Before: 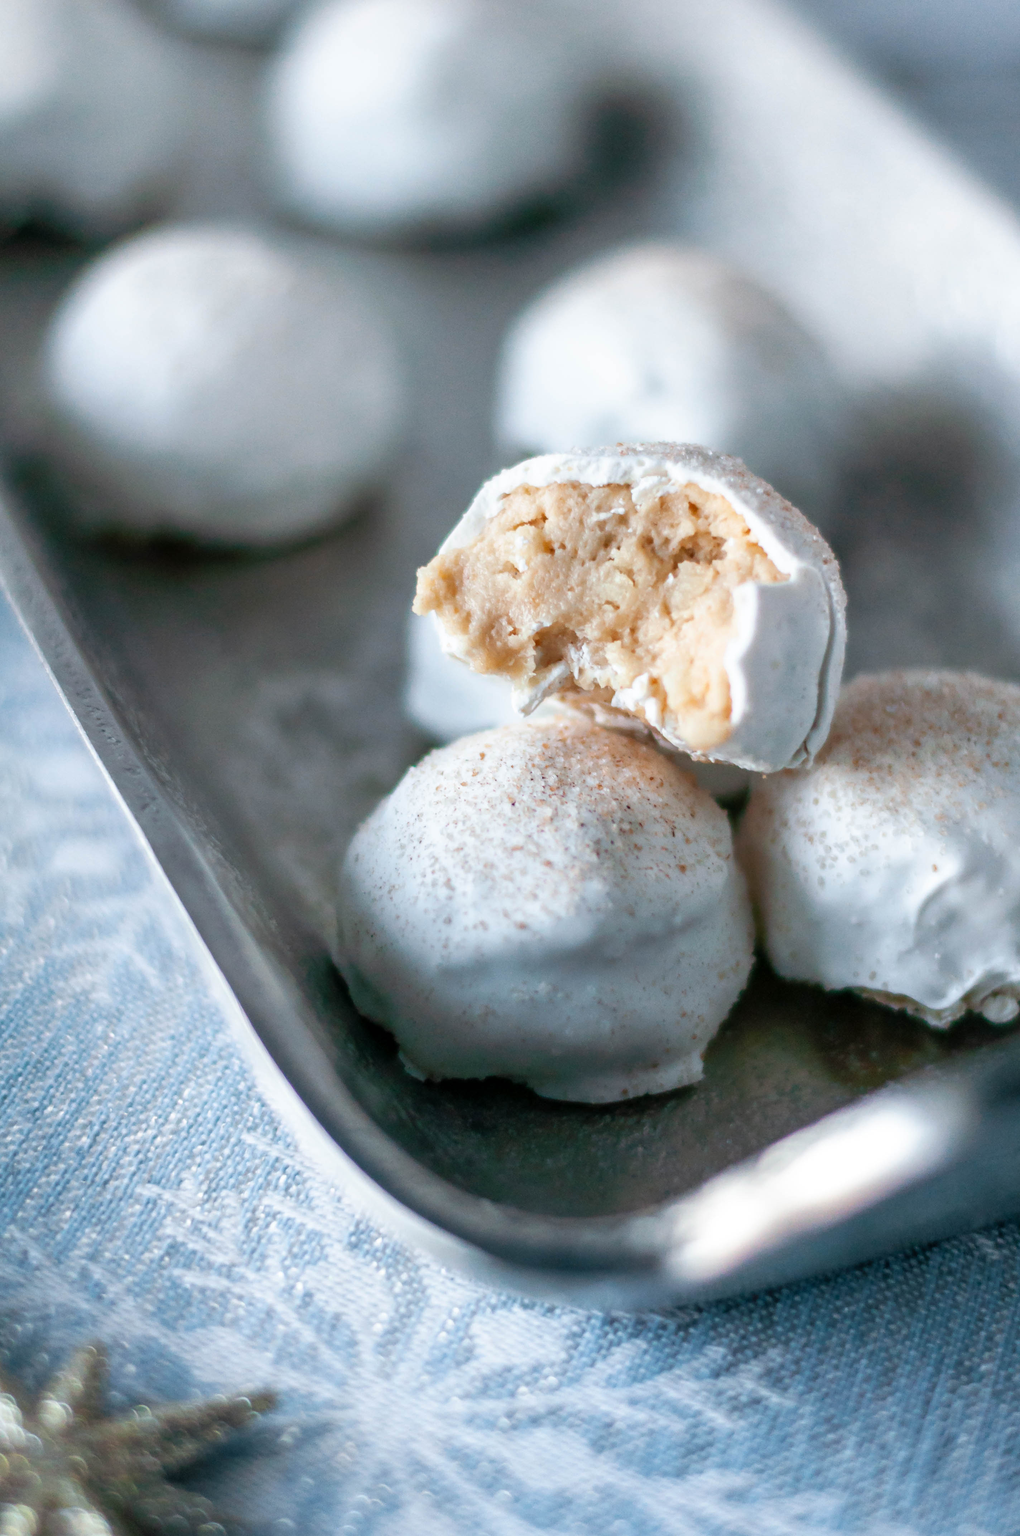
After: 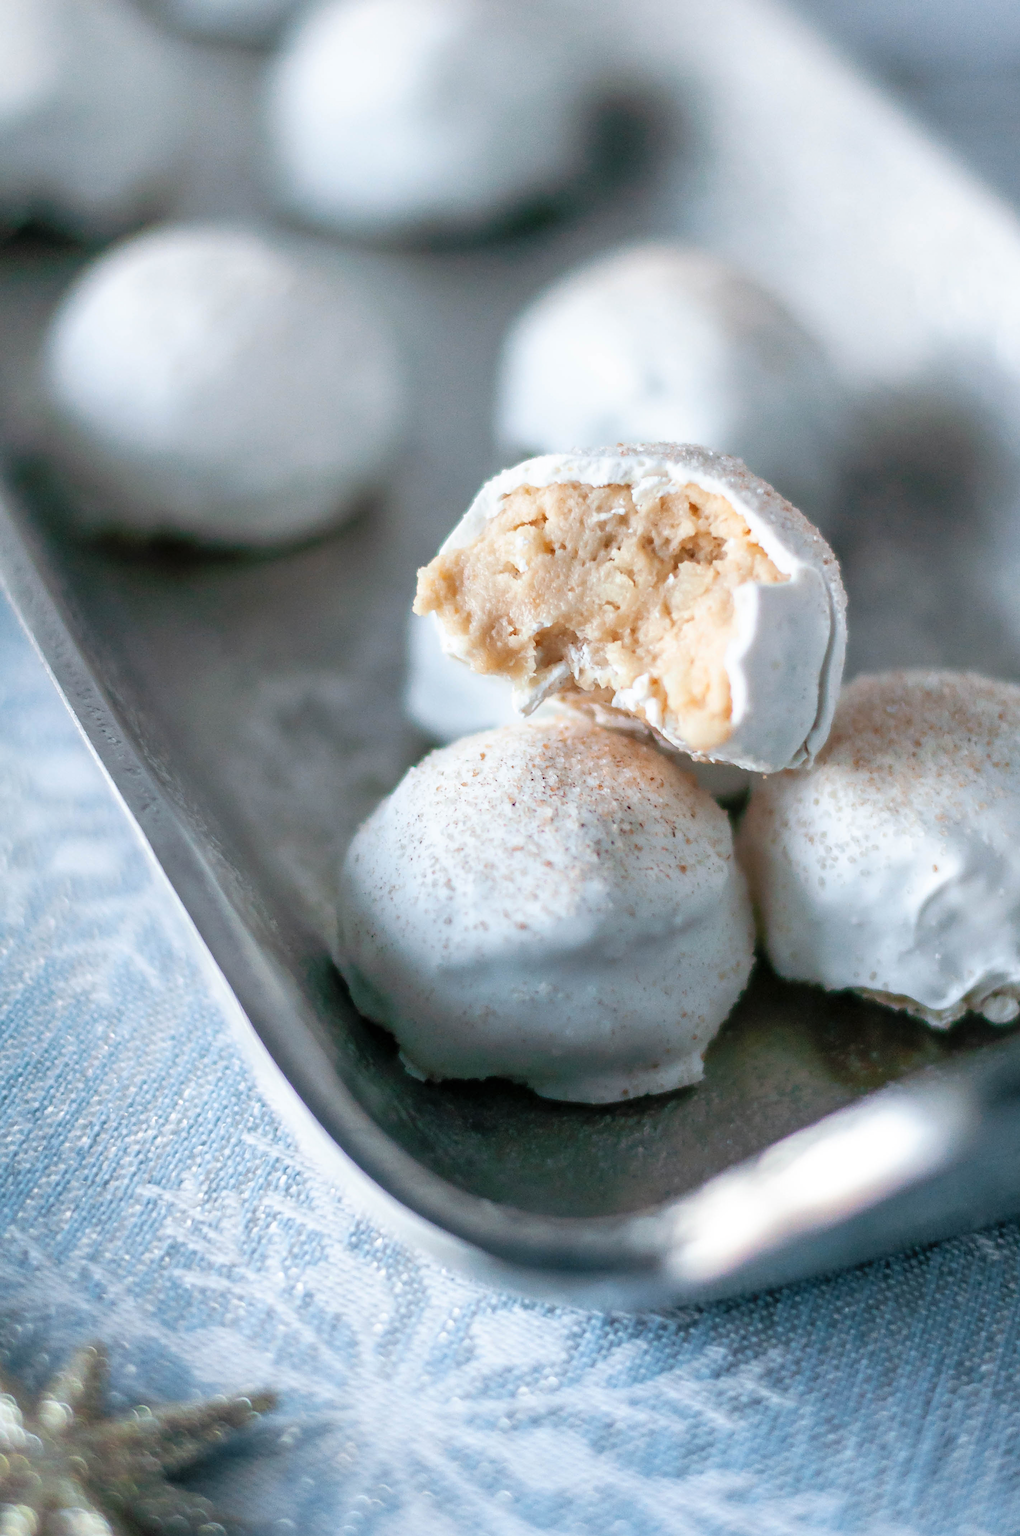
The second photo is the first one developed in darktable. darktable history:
contrast brightness saturation: contrast 0.047, brightness 0.061, saturation 0.012
sharpen: on, module defaults
color correction: highlights b* 0.038, saturation 0.978
